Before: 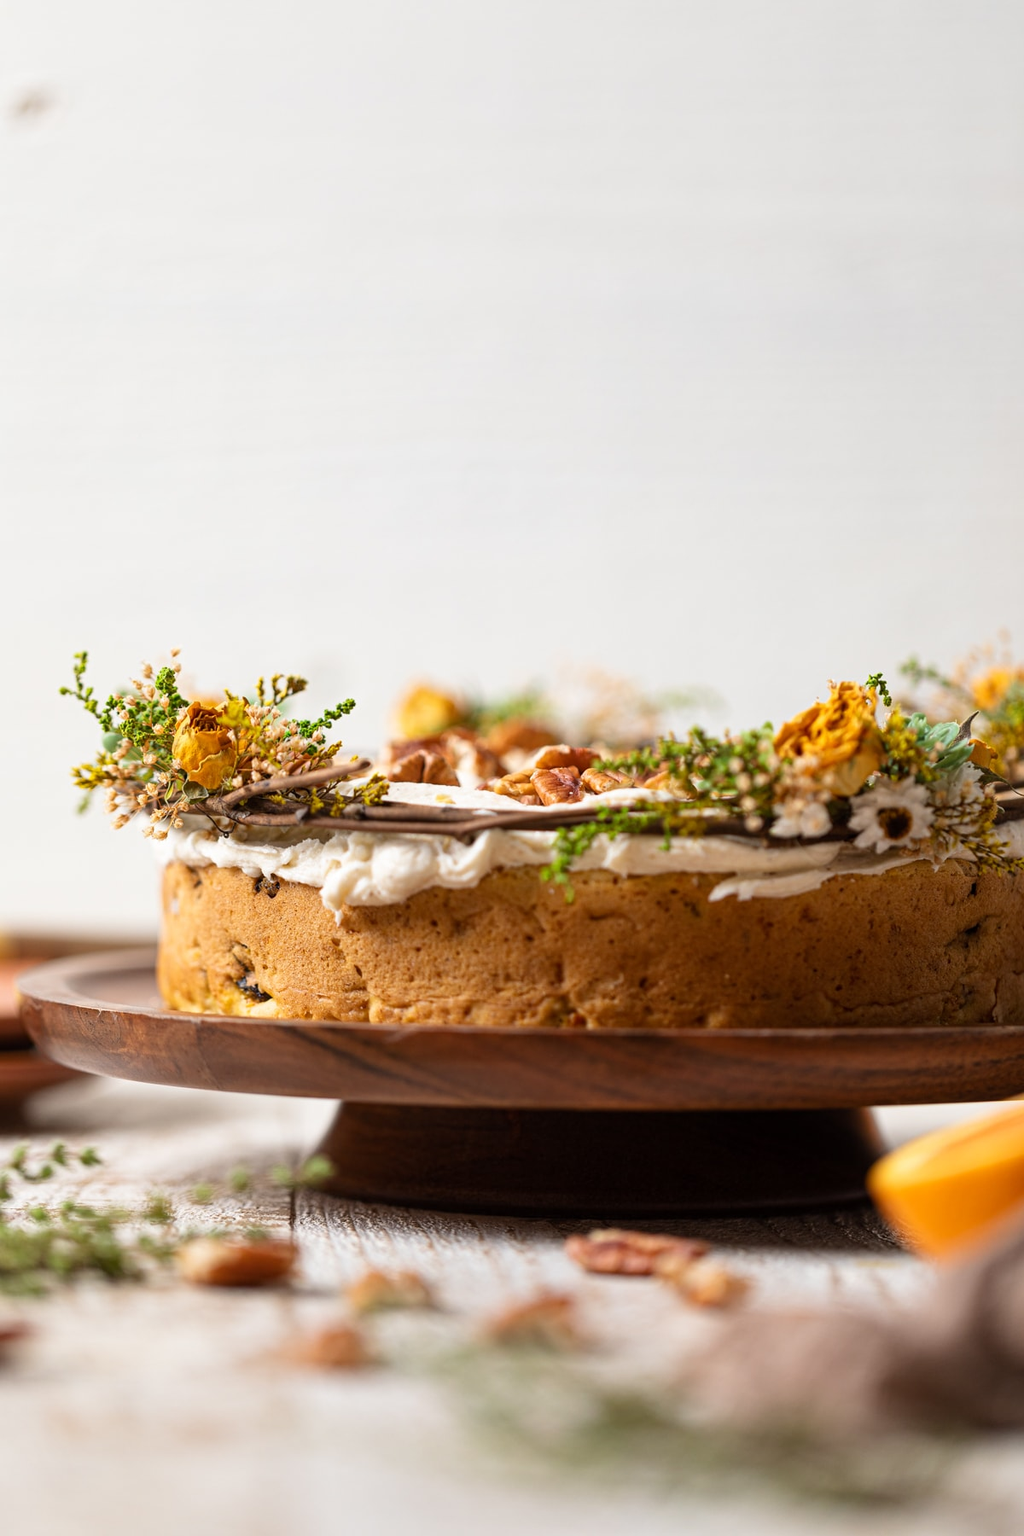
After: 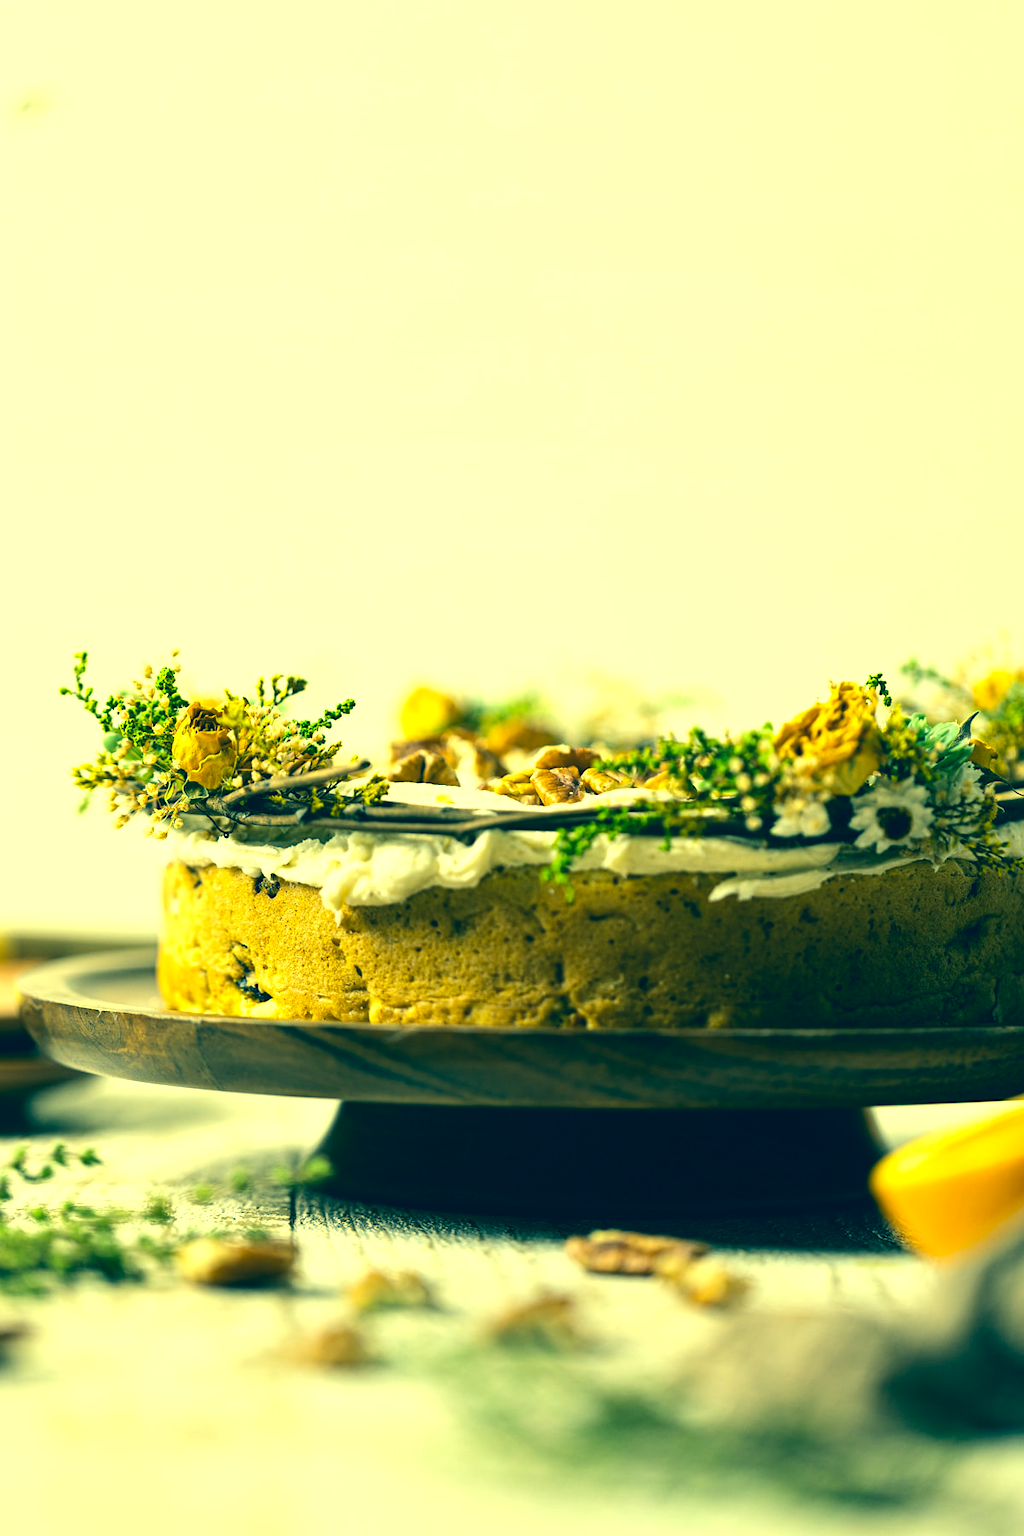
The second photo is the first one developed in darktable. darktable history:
color correction: highlights a* -15.4, highlights b* 39.53, shadows a* -39.72, shadows b* -26.32
tone equalizer: -8 EV -0.767 EV, -7 EV -0.7 EV, -6 EV -0.625 EV, -5 EV -0.381 EV, -3 EV 0.384 EV, -2 EV 0.6 EV, -1 EV 0.682 EV, +0 EV 0.737 EV, edges refinement/feathering 500, mask exposure compensation -1.57 EV, preserve details no
